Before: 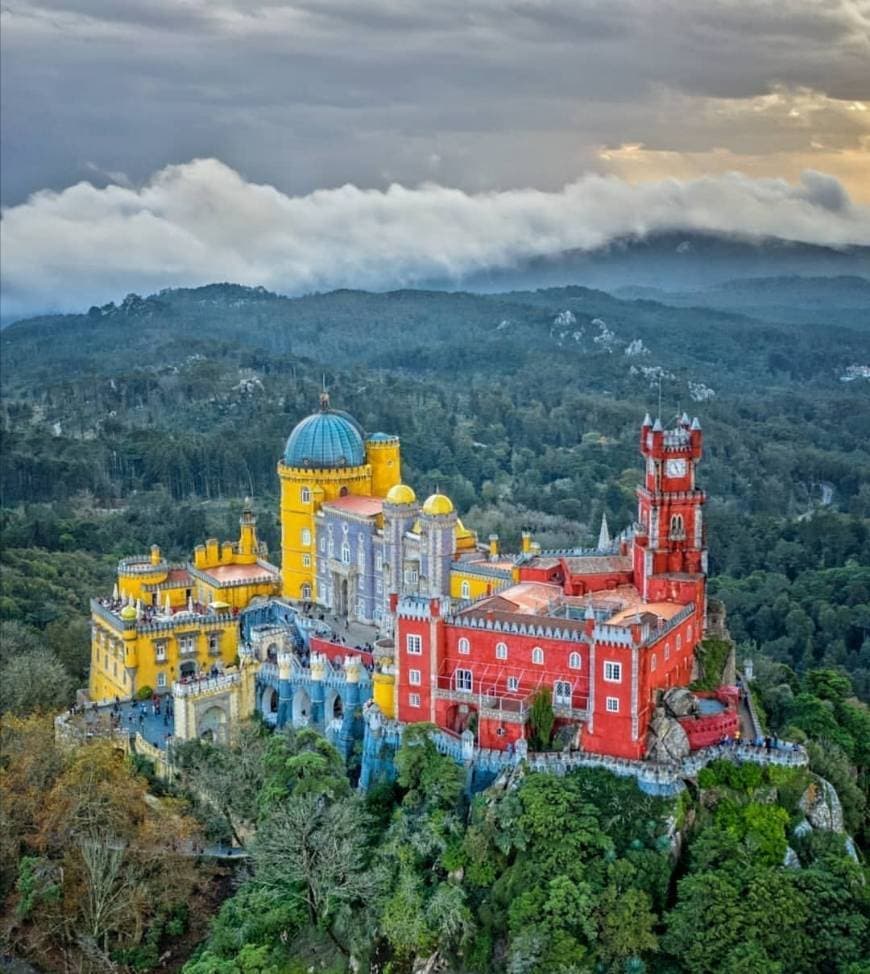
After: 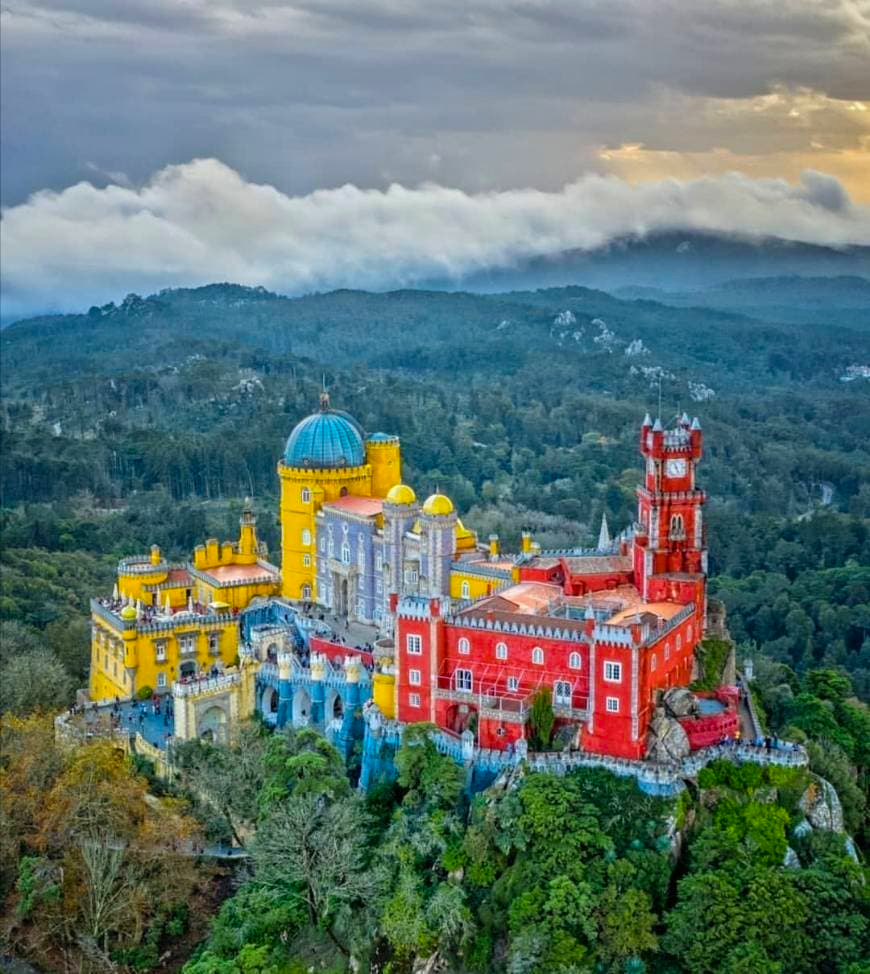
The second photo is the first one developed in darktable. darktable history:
color balance rgb: perceptual saturation grading › global saturation 25.206%, global vibrance 15.719%
